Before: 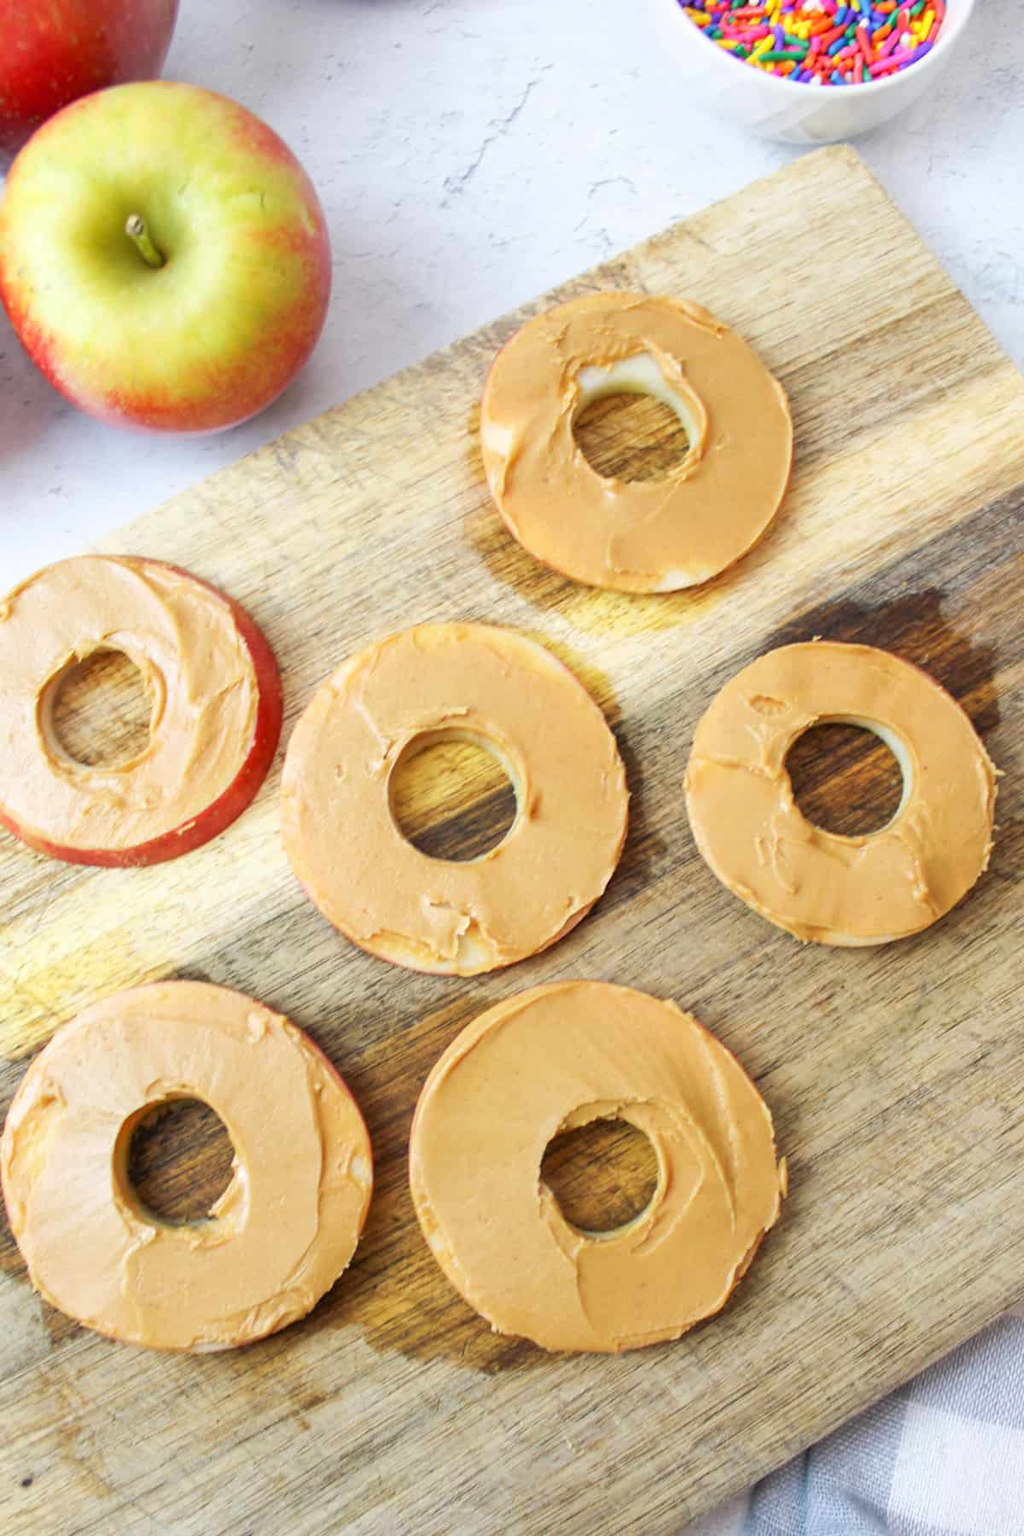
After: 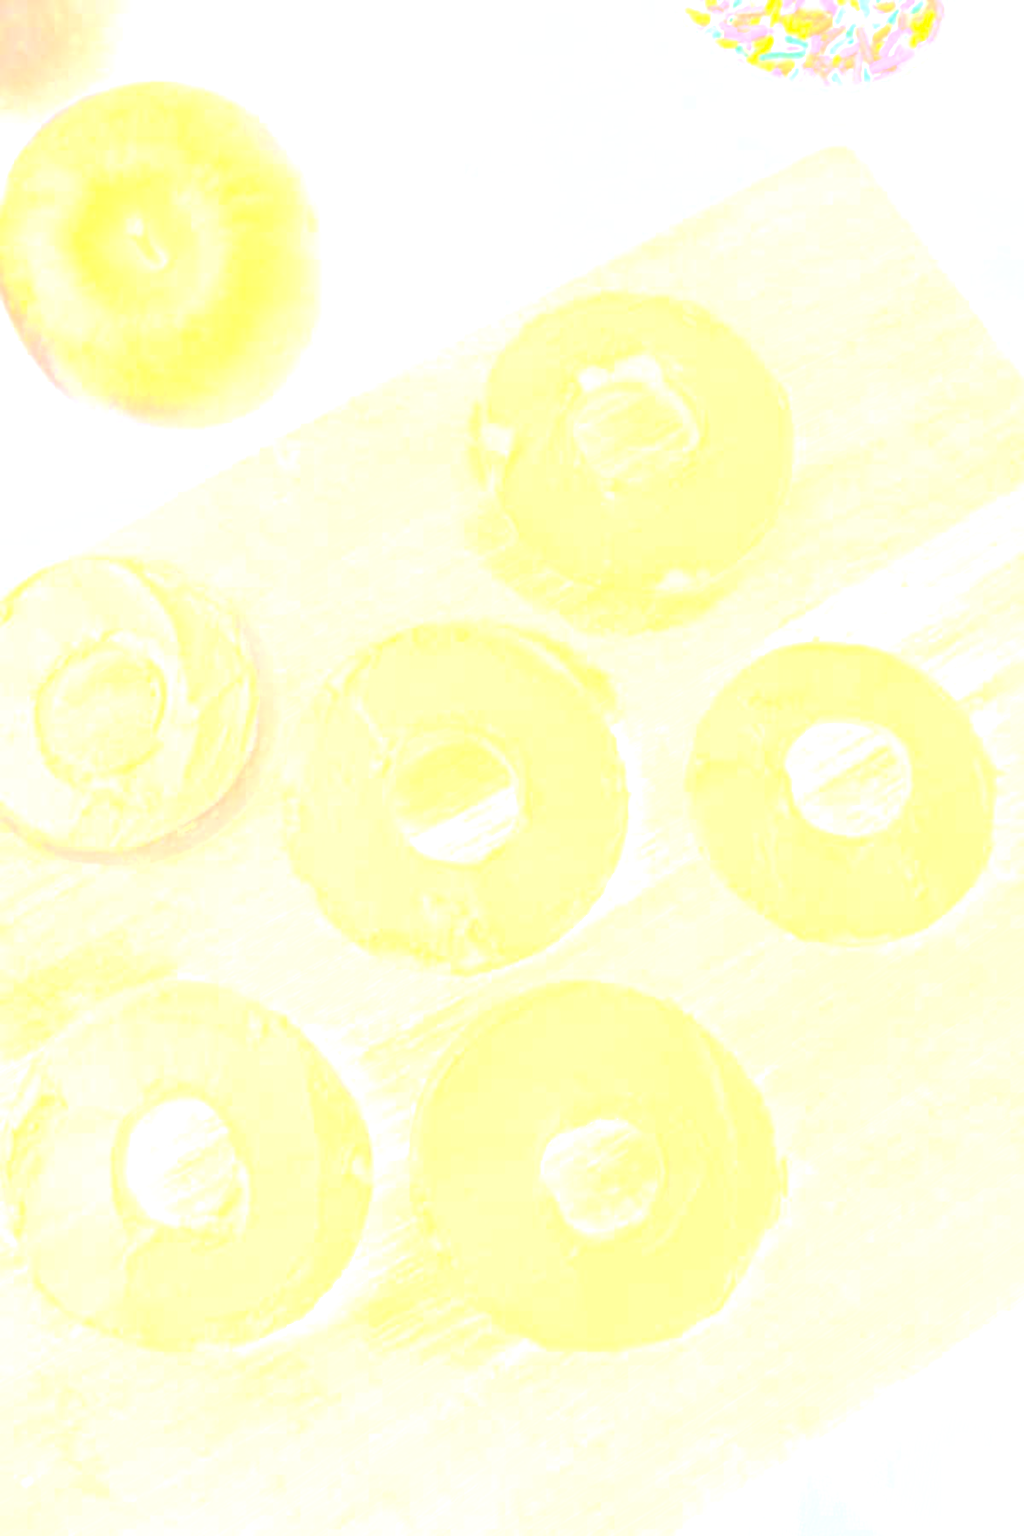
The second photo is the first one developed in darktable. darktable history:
contrast brightness saturation: contrast 0.1, brightness 0.3, saturation 0.14
local contrast: detail 70%
bloom: size 70%, threshold 25%, strength 70%
